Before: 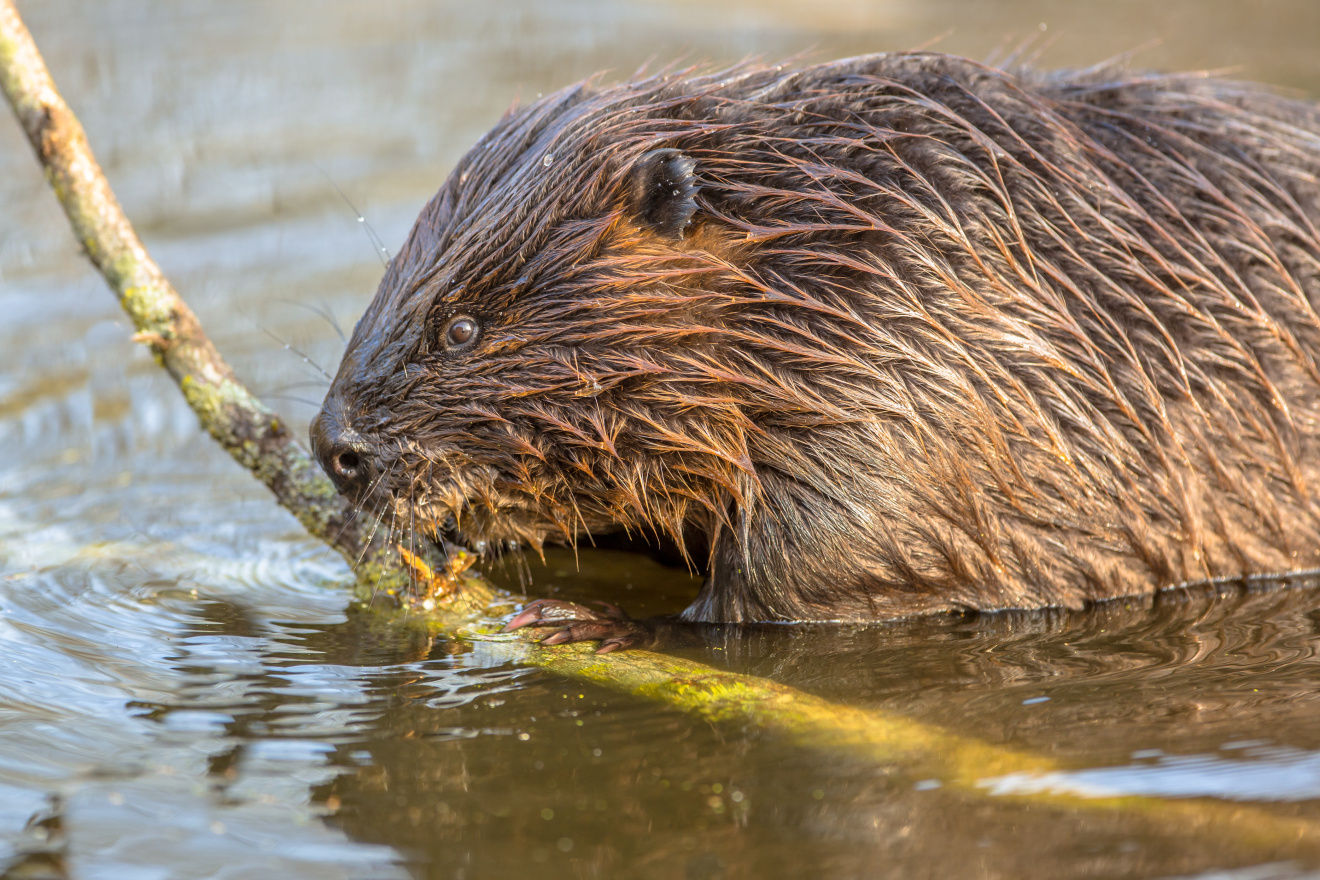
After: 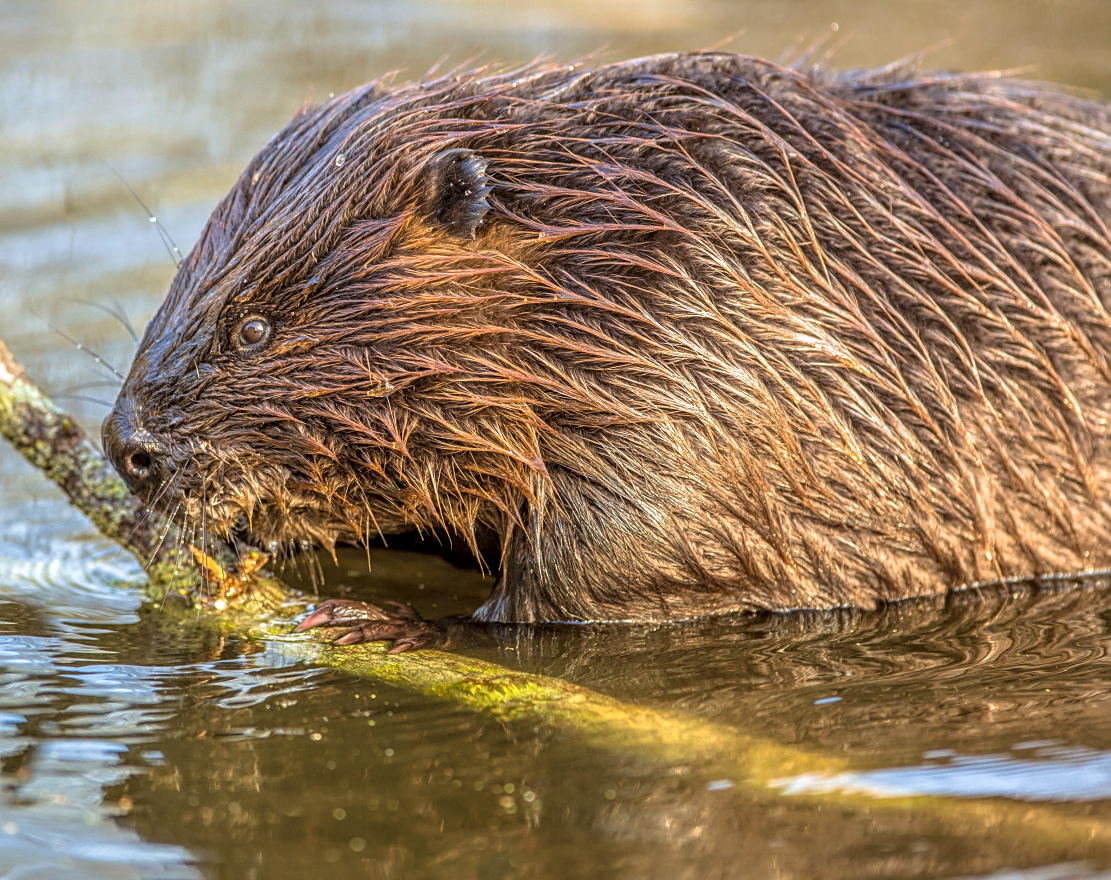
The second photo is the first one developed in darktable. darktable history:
velvia: strength 37.04%
local contrast: highlights 76%, shadows 55%, detail 176%, midtone range 0.212
crop: left 15.814%
sharpen: on, module defaults
